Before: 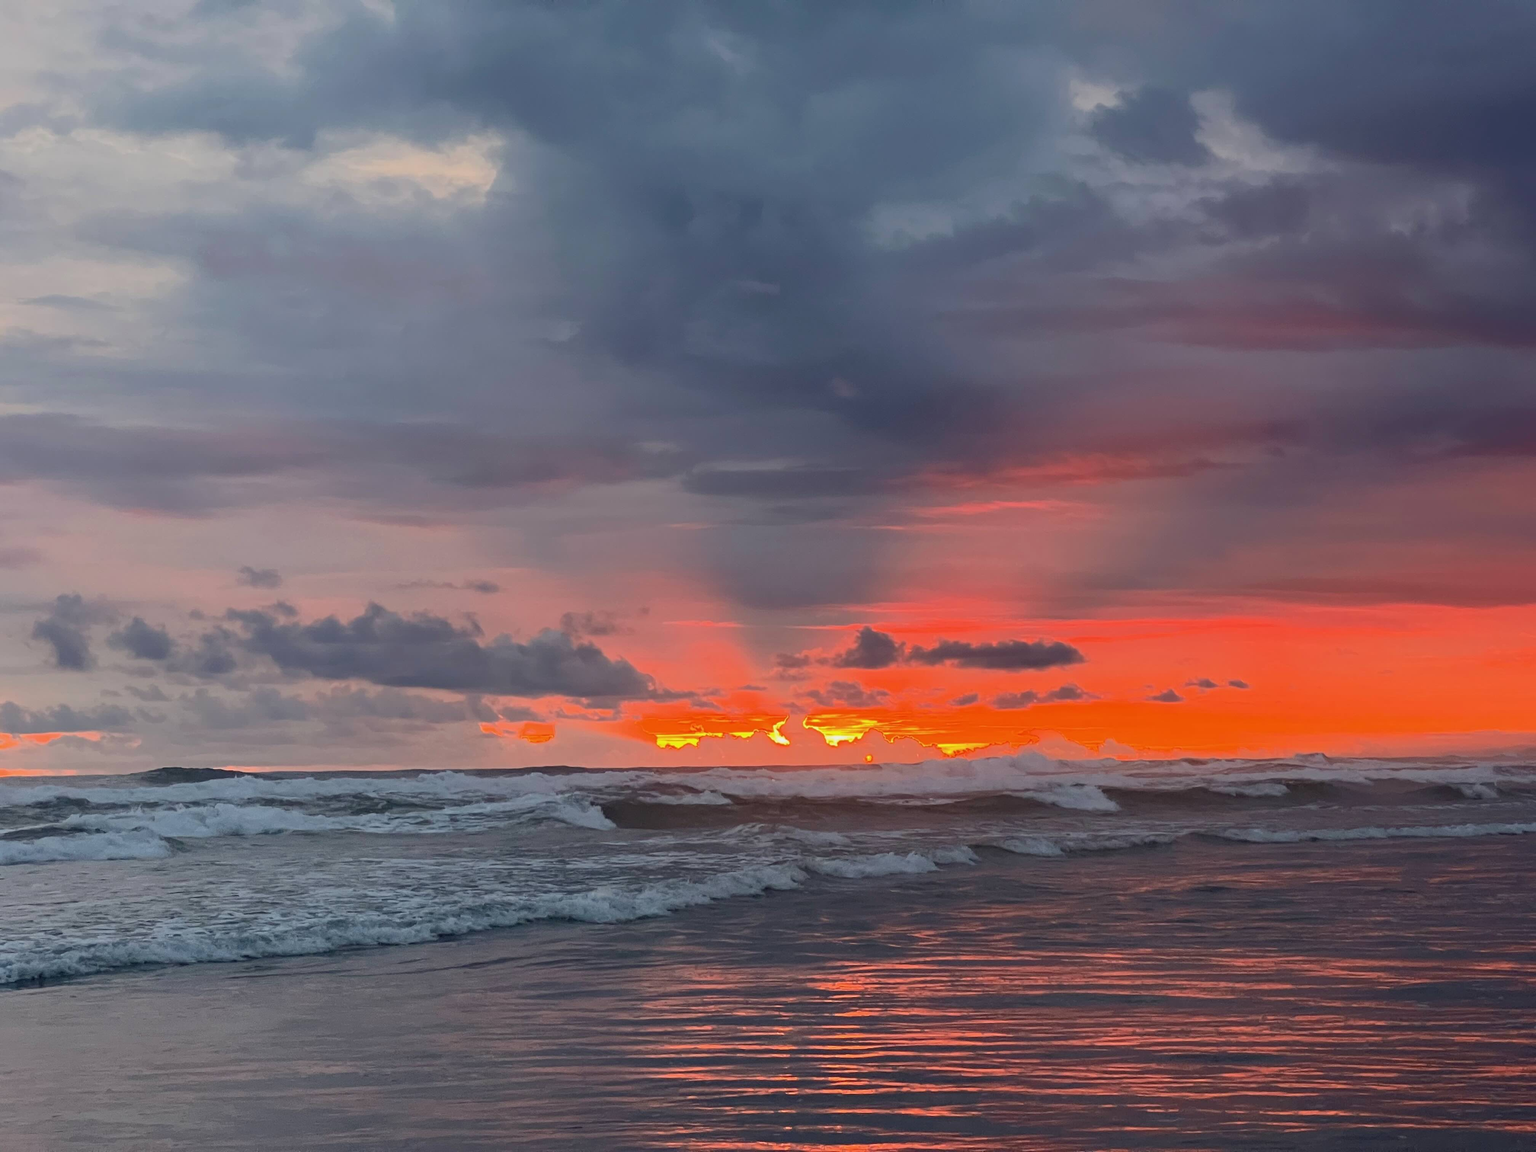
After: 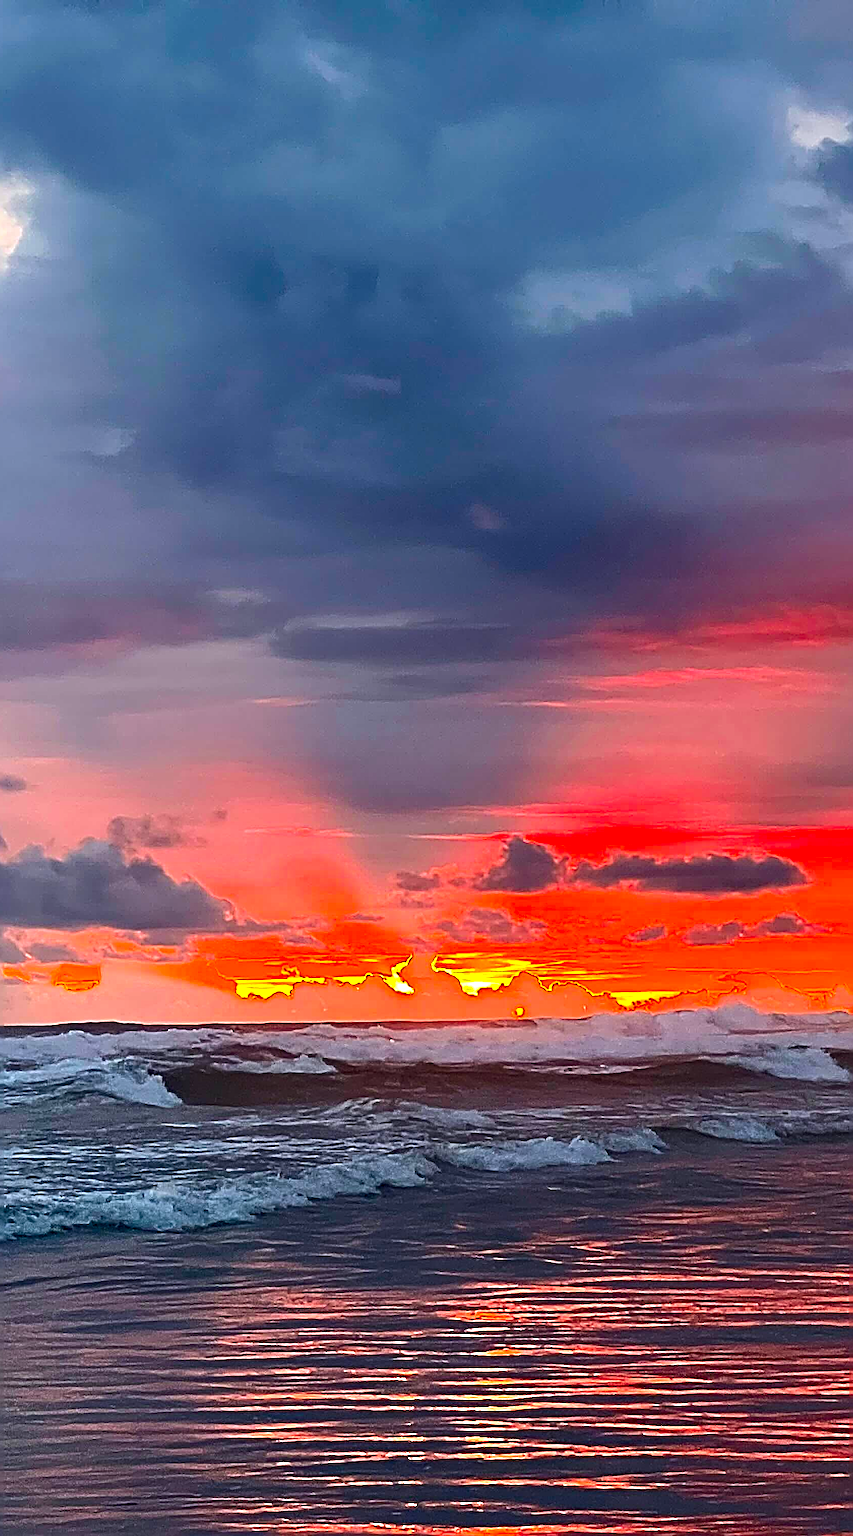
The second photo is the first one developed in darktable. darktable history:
crop: left 31.229%, right 27.105%
contrast brightness saturation: contrast 0.13, brightness -0.24, saturation 0.14
white balance: red 0.988, blue 1.017
sharpen: radius 3.158, amount 1.731
color balance rgb: perceptual saturation grading › global saturation 20%, global vibrance 20%
exposure: exposure 1 EV, compensate highlight preservation false
